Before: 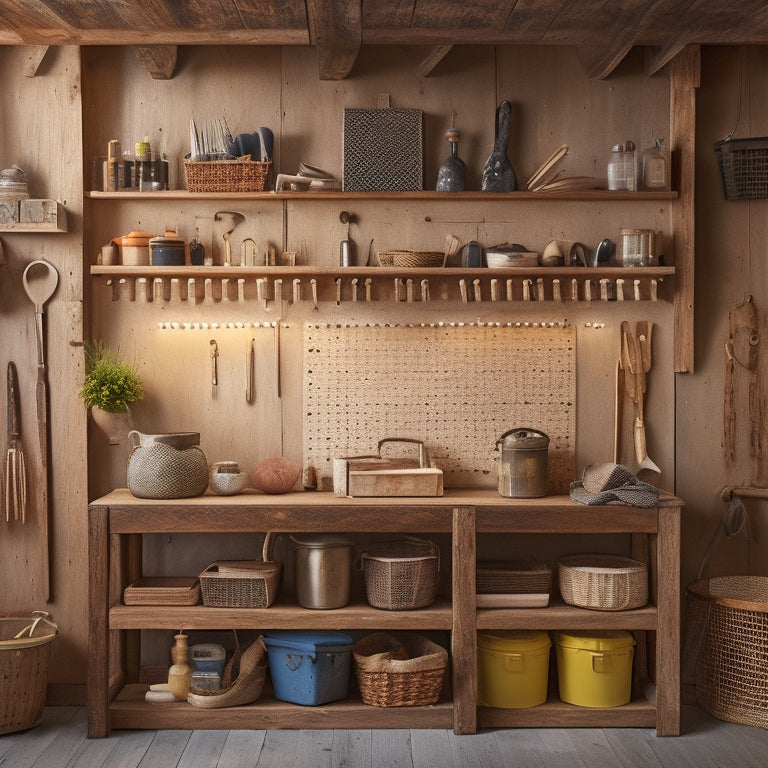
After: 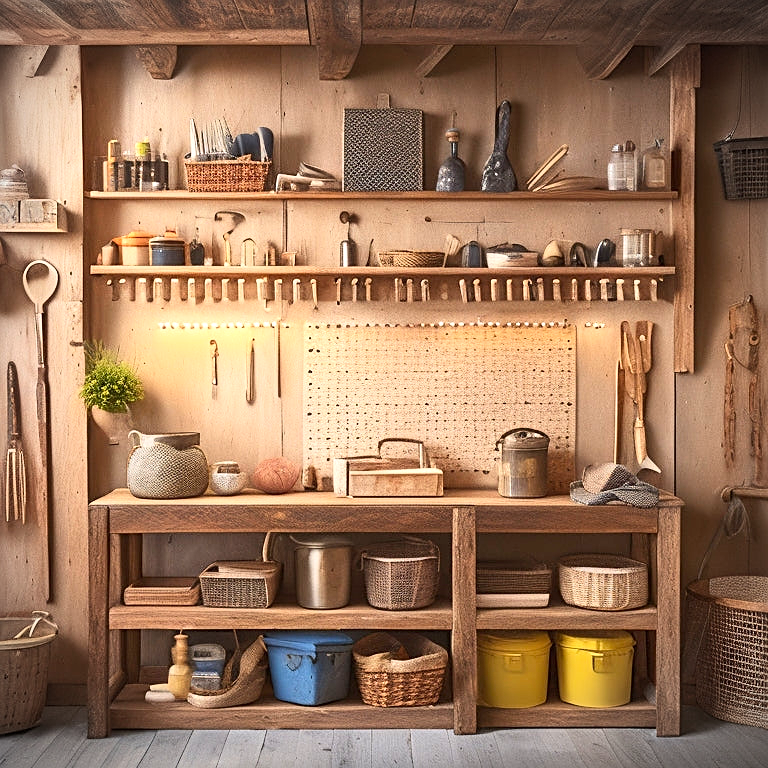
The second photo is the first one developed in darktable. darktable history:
contrast brightness saturation: contrast 0.2, brightness 0.16, saturation 0.22
exposure: black level correction 0.001, exposure 0.5 EV, compensate exposure bias true, compensate highlight preservation false
sharpen: on, module defaults
vignetting: fall-off start 92.6%, brightness -0.52, saturation -0.51, center (-0.012, 0)
